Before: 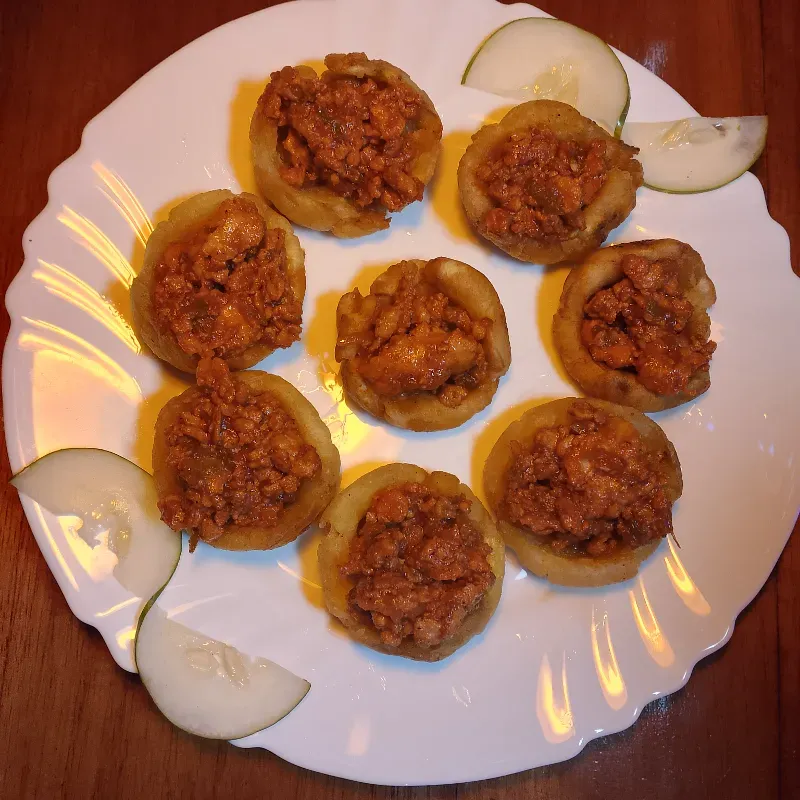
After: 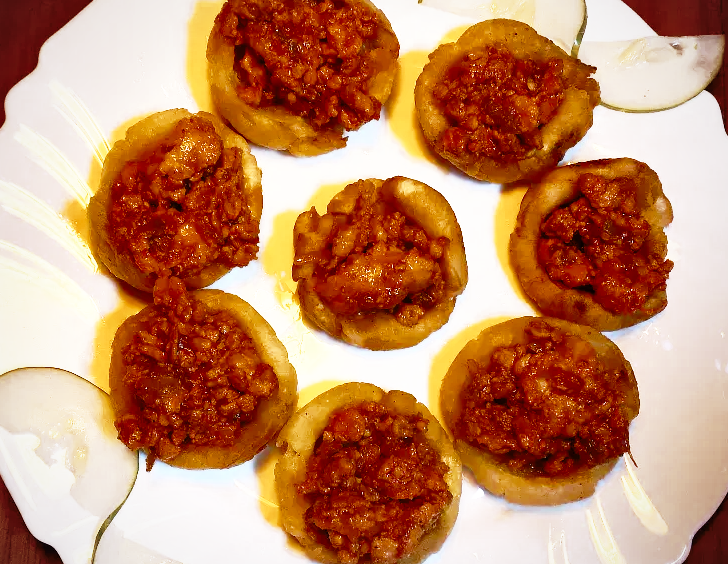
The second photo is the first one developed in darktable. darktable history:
crop: left 5.414%, top 10.152%, right 3.51%, bottom 19.274%
base curve: curves: ch0 [(0, 0) (0.012, 0.01) (0.073, 0.168) (0.31, 0.711) (0.645, 0.957) (1, 1)], preserve colors none
vignetting: brightness -0.191, saturation -0.307, width/height ratio 1.101
color zones: curves: ch0 [(0, 0.5) (0.125, 0.4) (0.25, 0.5) (0.375, 0.4) (0.5, 0.4) (0.625, 0.6) (0.75, 0.6) (0.875, 0.5)]; ch1 [(0, 0.35) (0.125, 0.45) (0.25, 0.35) (0.375, 0.35) (0.5, 0.35) (0.625, 0.35) (0.75, 0.45) (0.875, 0.35)]; ch2 [(0, 0.6) (0.125, 0.5) (0.25, 0.5) (0.375, 0.6) (0.5, 0.6) (0.625, 0.5) (0.75, 0.5) (0.875, 0.5)]
color balance rgb: shadows lift › chroma 0.786%, shadows lift › hue 110.49°, perceptual saturation grading › global saturation 20%, perceptual saturation grading › highlights -24.831%, perceptual saturation grading › shadows 24.118%, perceptual brilliance grading › highlights 14.179%, perceptual brilliance grading › shadows -19.452%, global vibrance 20.248%
